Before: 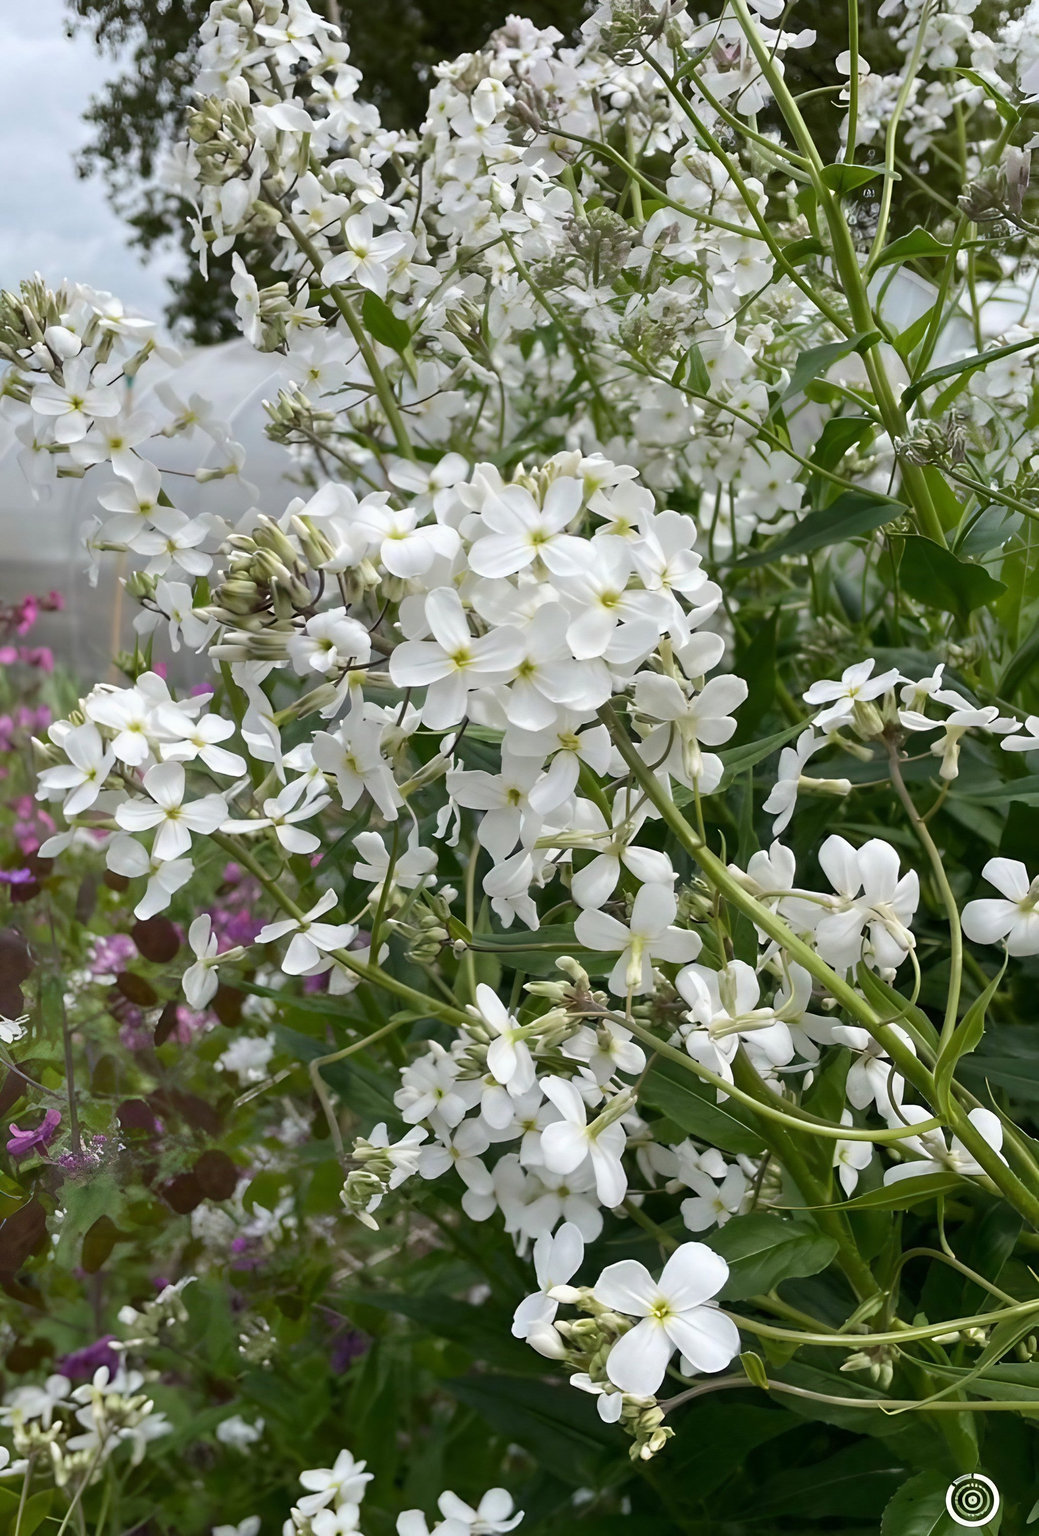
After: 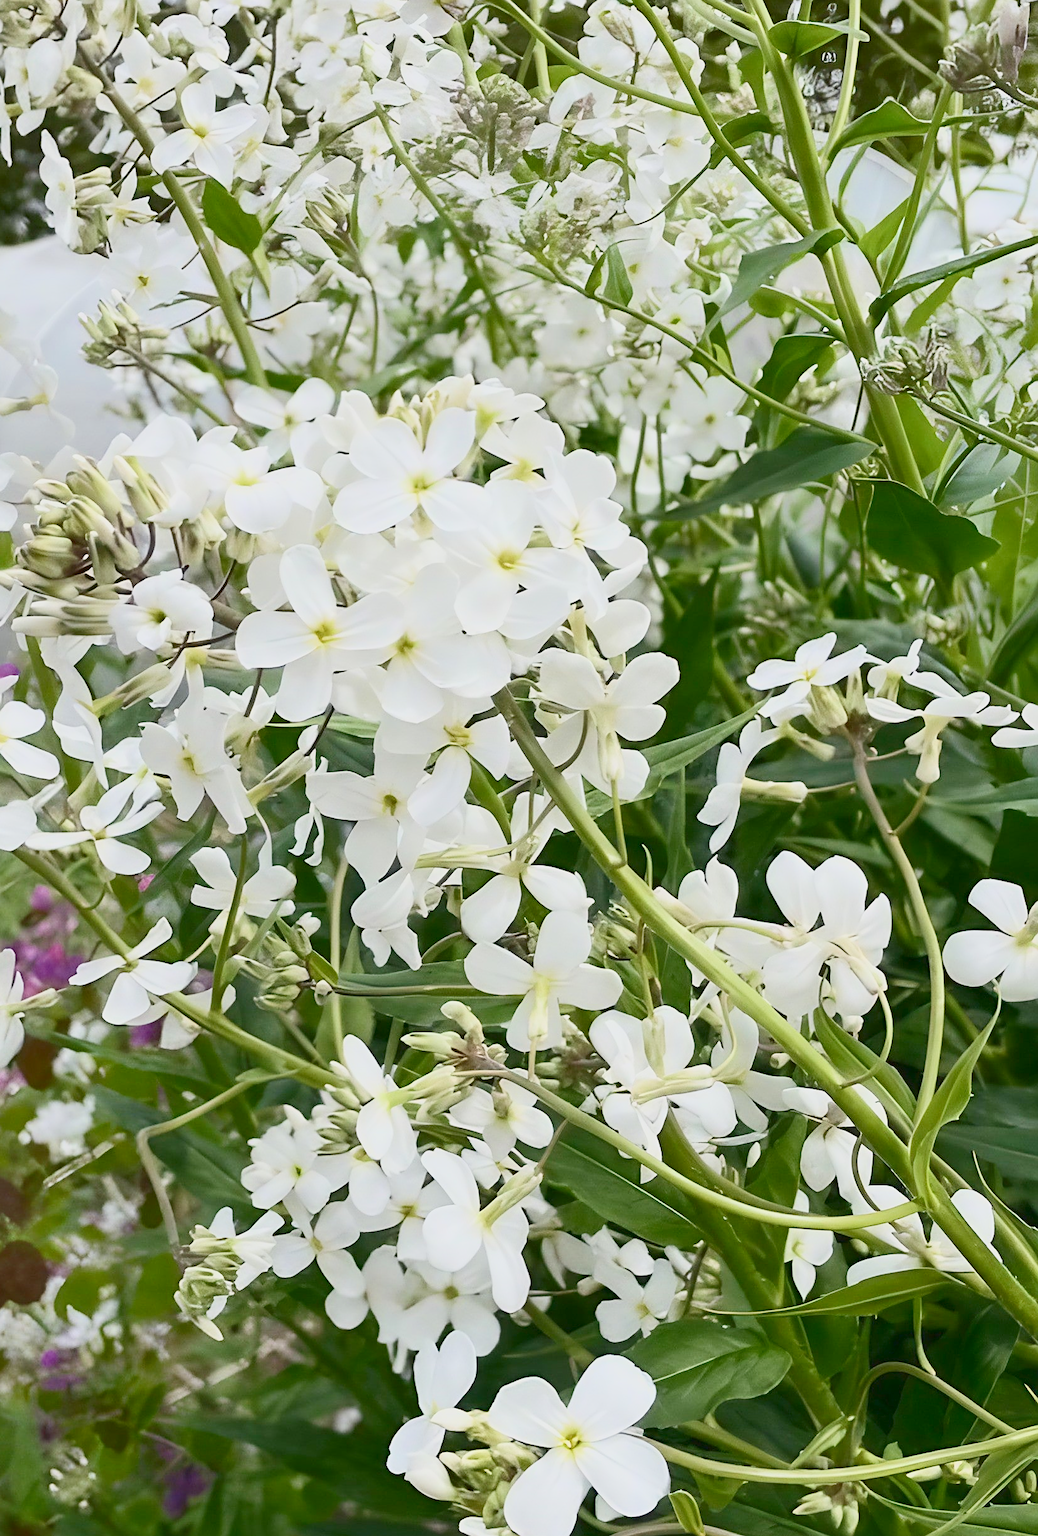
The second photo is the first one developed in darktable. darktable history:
sharpen: on, module defaults
contrast brightness saturation: contrast 0.62, brightness 0.34, saturation 0.14
crop: left 19.159%, top 9.58%, bottom 9.58%
filmic rgb: black relative exposure -16 EV, white relative exposure 8 EV, threshold 3 EV, hardness 4.17, latitude 50%, contrast 0.5, color science v5 (2021), contrast in shadows safe, contrast in highlights safe, enable highlight reconstruction true
